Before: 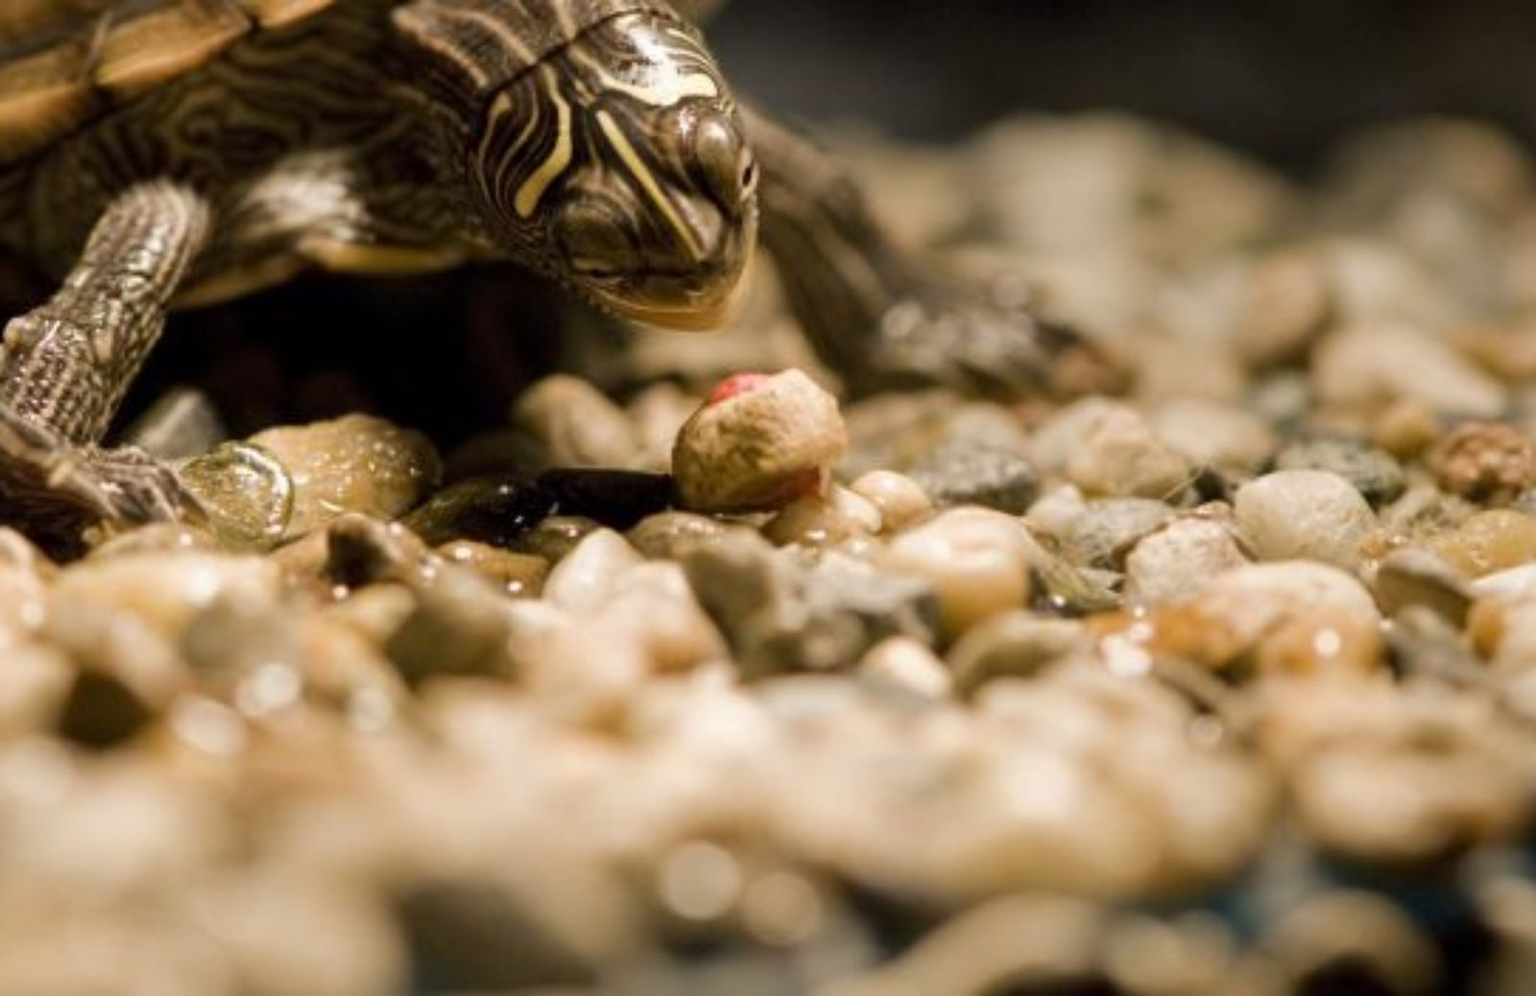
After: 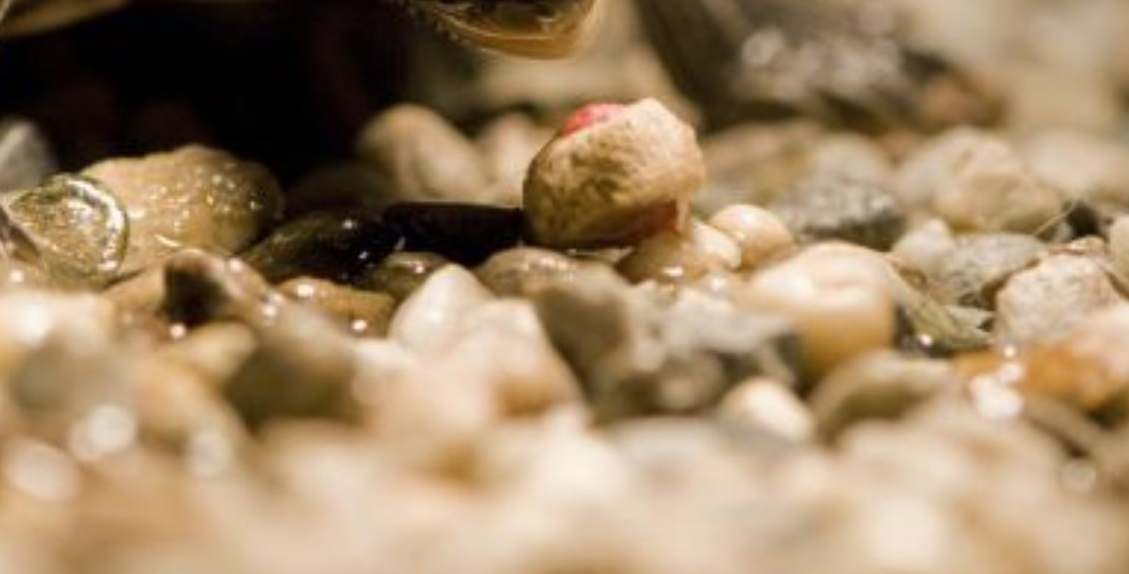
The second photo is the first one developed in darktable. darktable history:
crop: left 11.123%, top 27.61%, right 18.3%, bottom 17.034%
contrast brightness saturation: saturation -0.05
